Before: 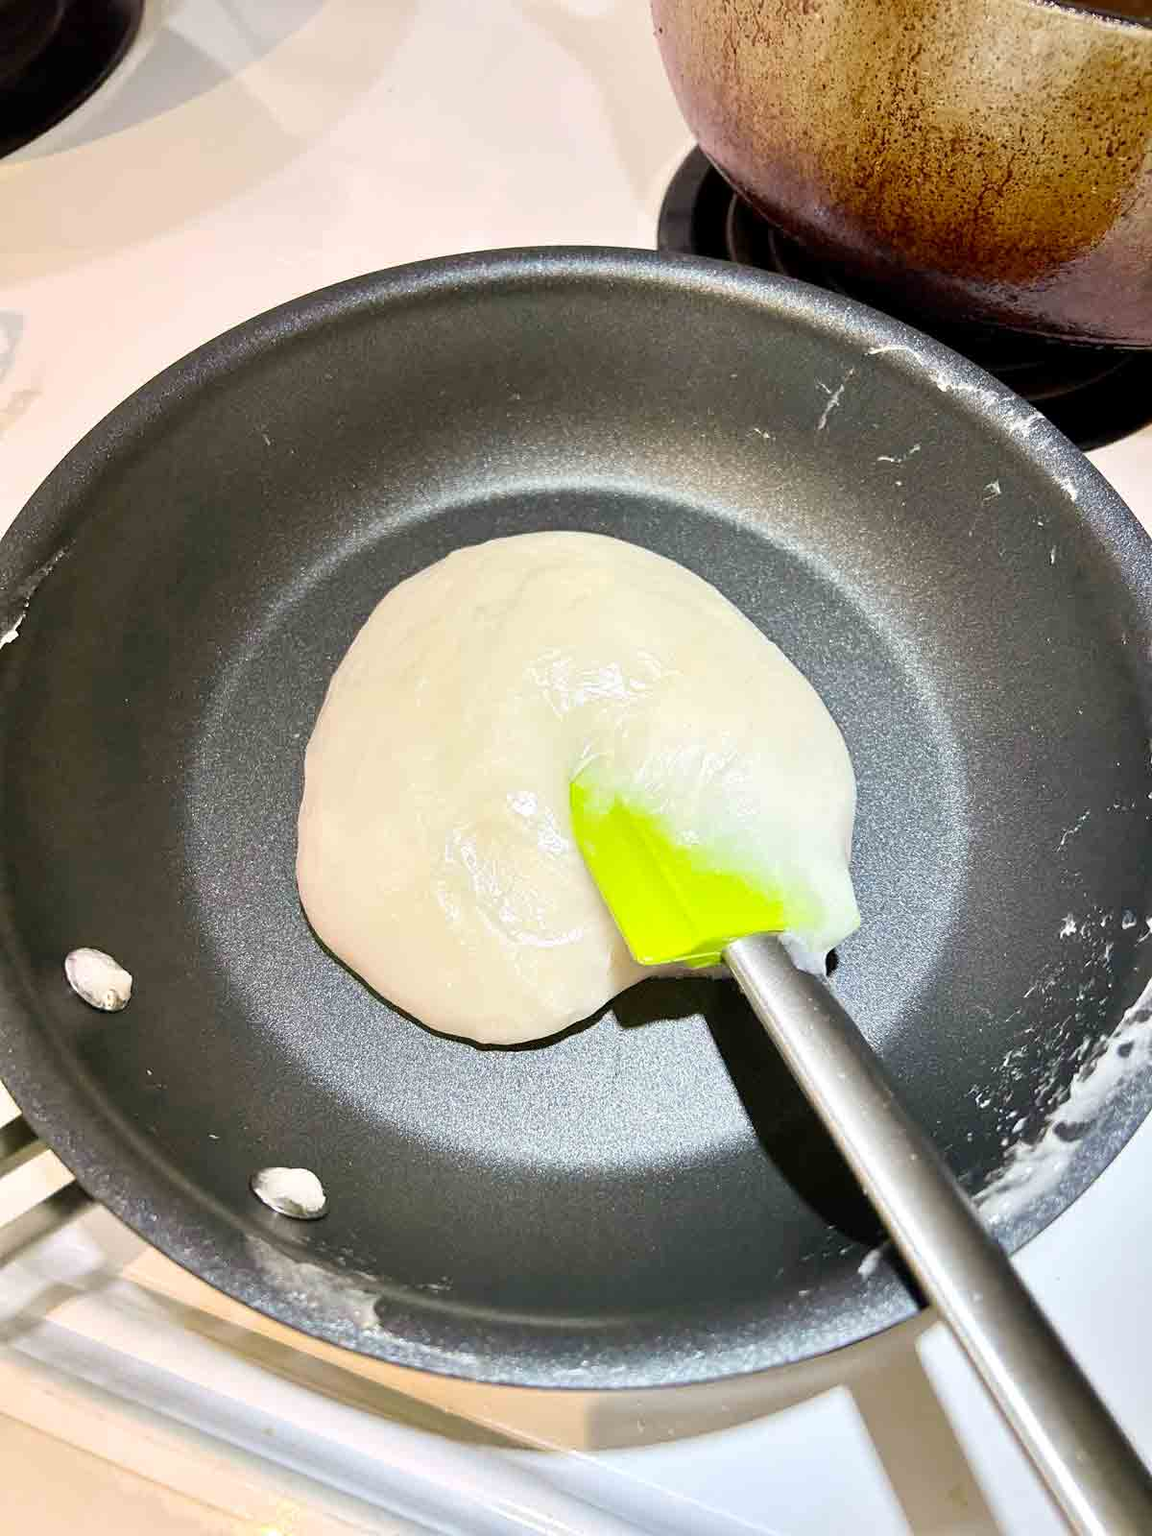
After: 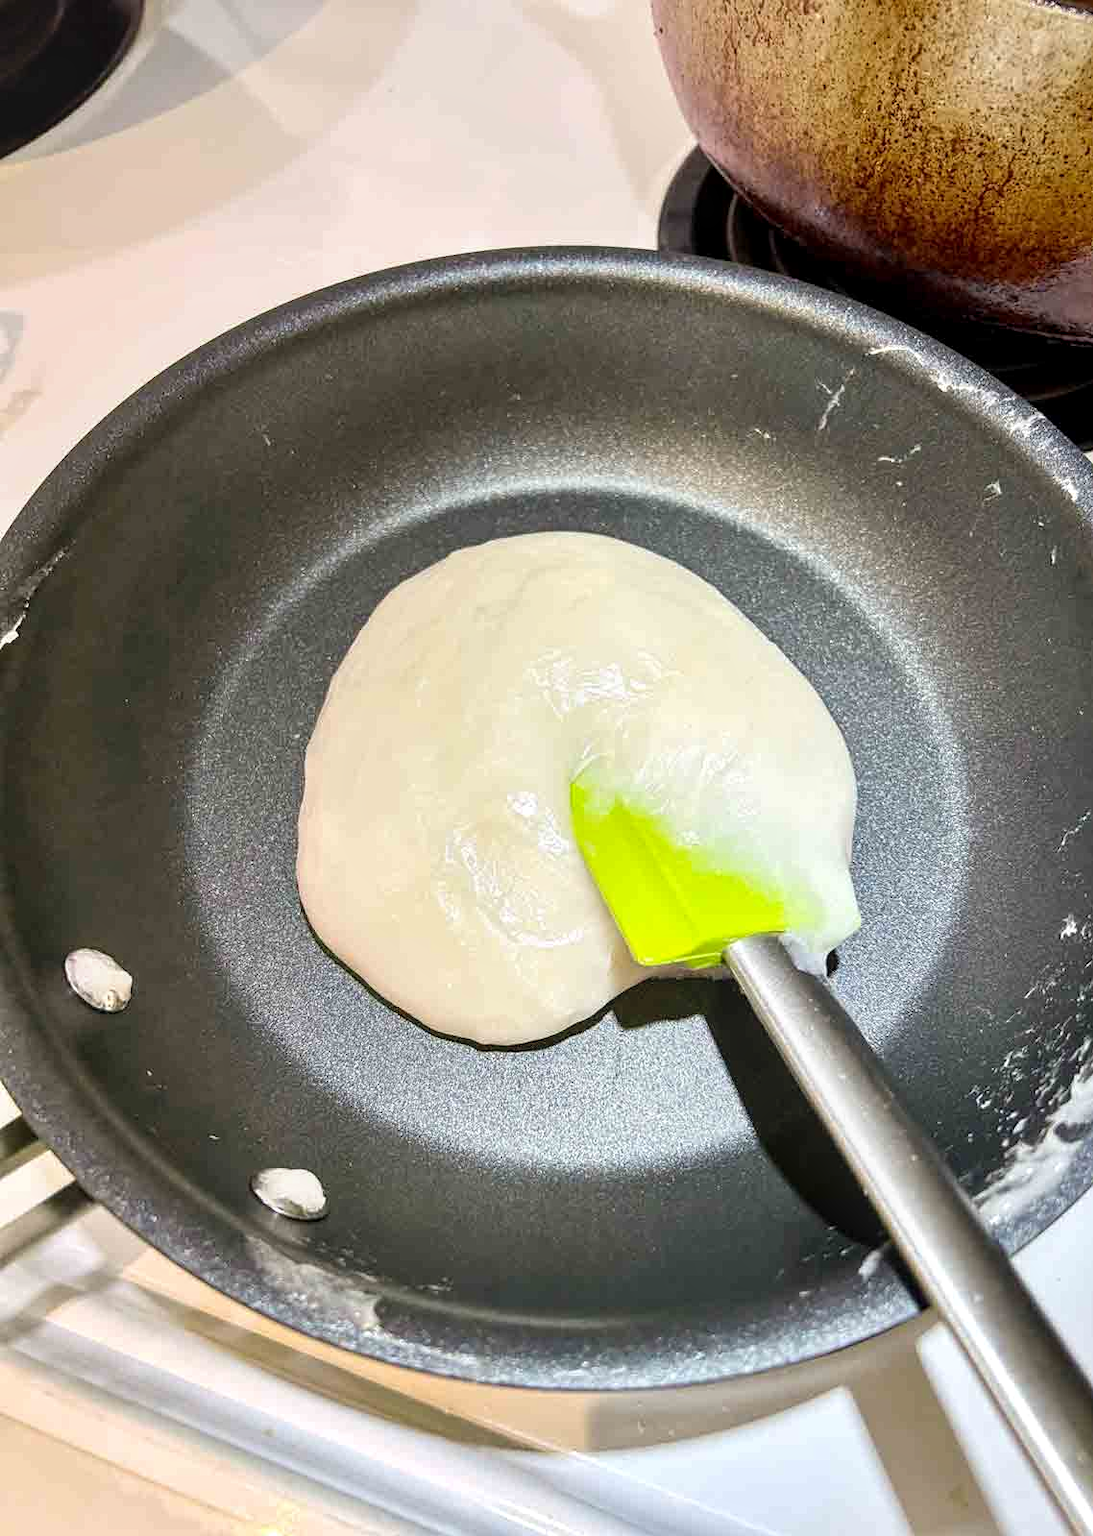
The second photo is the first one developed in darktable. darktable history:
local contrast: on, module defaults
crop and rotate: right 5.167%
